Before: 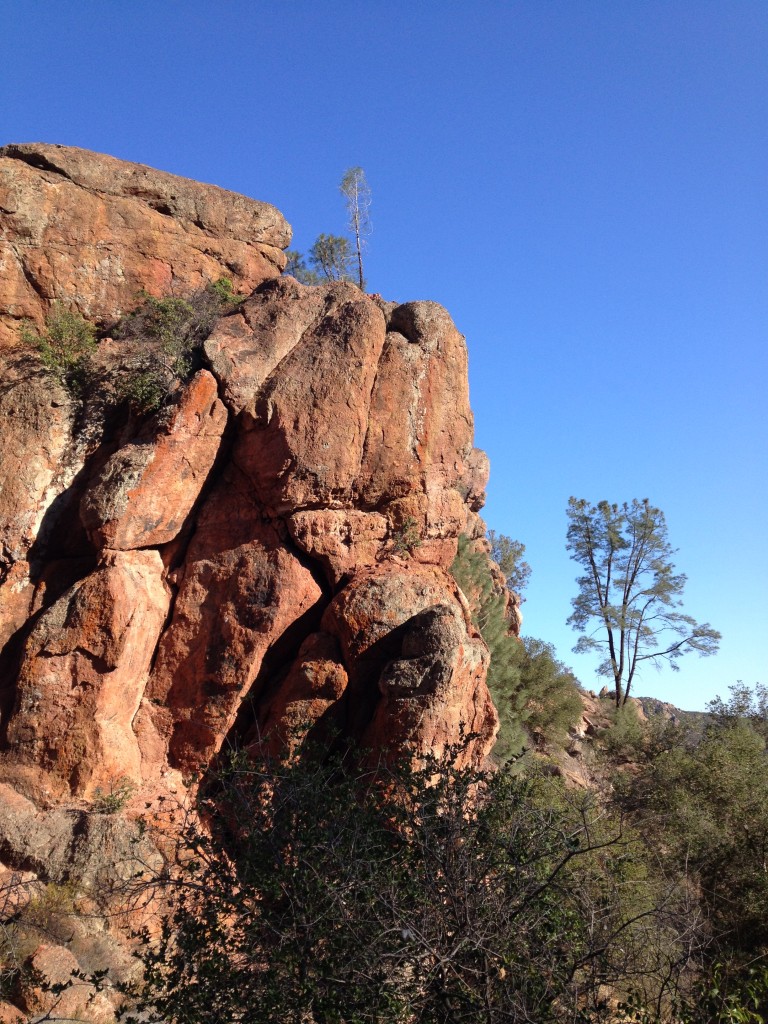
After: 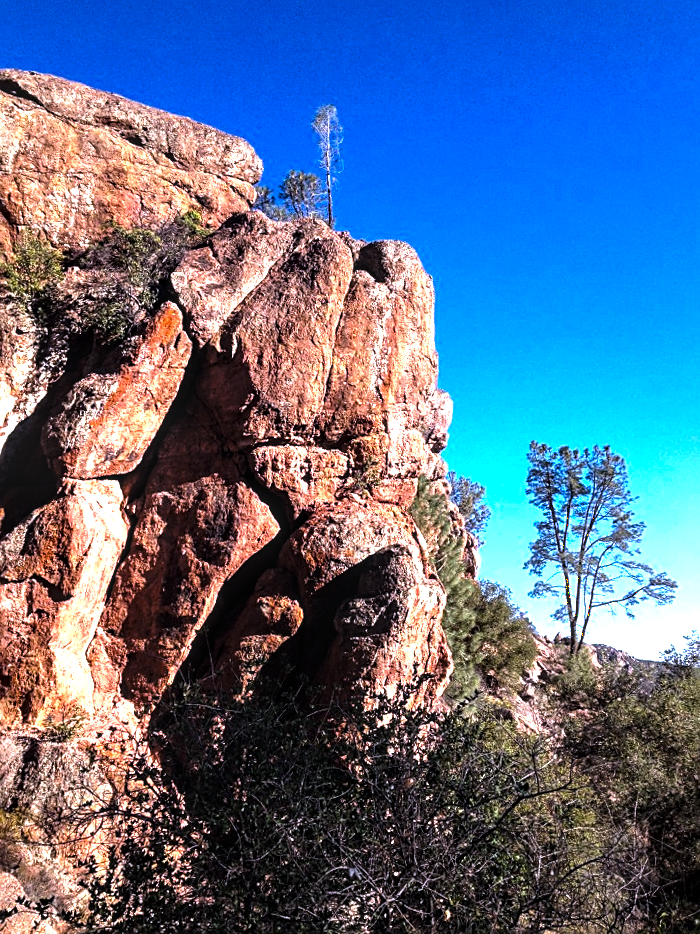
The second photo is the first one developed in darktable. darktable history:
crop and rotate: angle -1.96°, left 3.097%, top 4.154%, right 1.586%, bottom 0.529%
color balance rgb: perceptual saturation grading › global saturation 30%, global vibrance 20%
levels: levels [0, 0.618, 1]
color calibration: output R [0.999, 0.026, -0.11, 0], output G [-0.019, 1.037, -0.099, 0], output B [0.022, -0.023, 0.902, 0], illuminant custom, x 0.367, y 0.392, temperature 4437.75 K, clip negative RGB from gamut false
exposure: black level correction 0, exposure 1.2 EV, compensate highlight preservation false
sharpen: on, module defaults
local contrast: detail 142%
